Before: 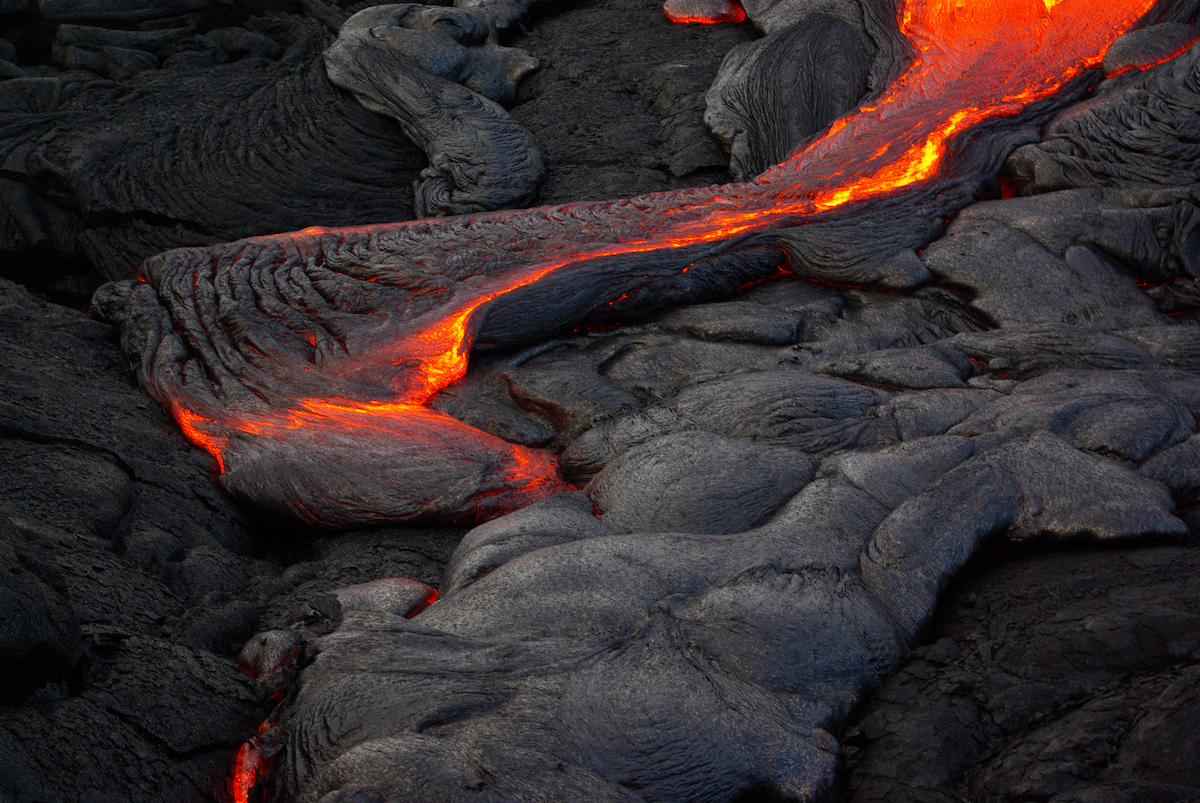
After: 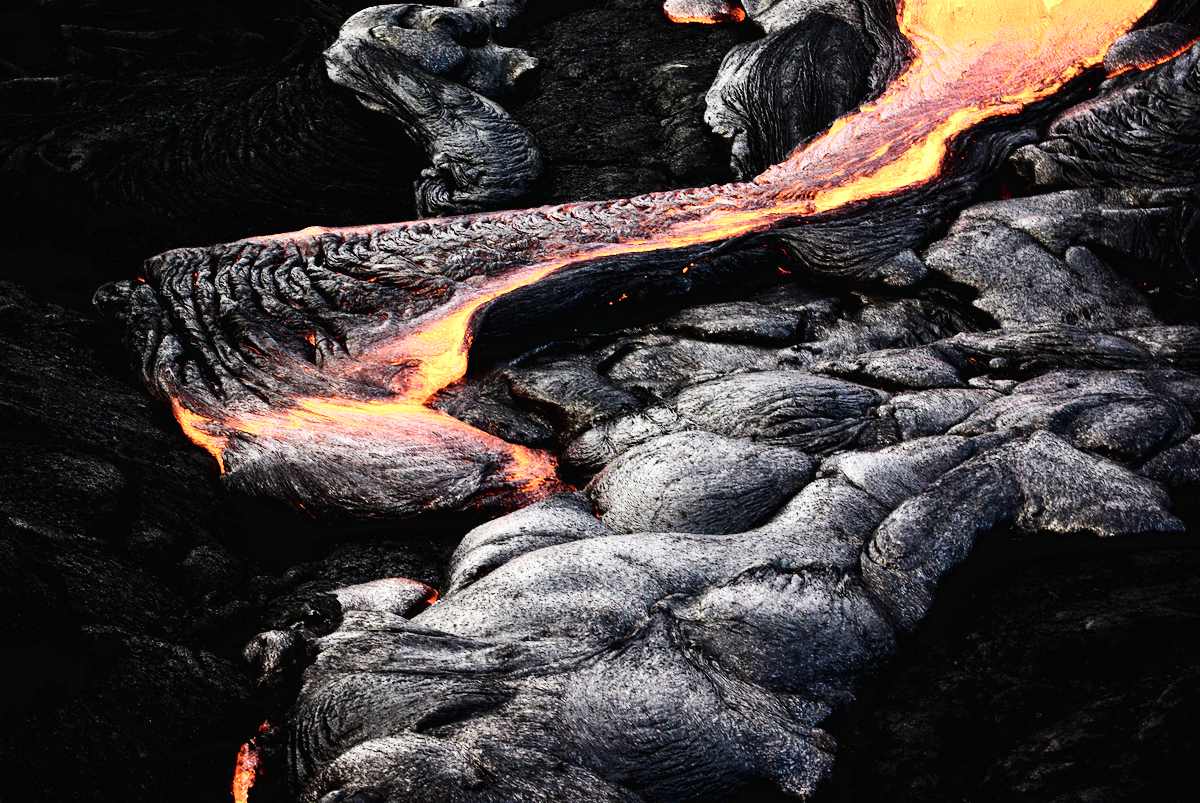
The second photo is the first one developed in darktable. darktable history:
base curve: curves: ch0 [(0, 0.003) (0.001, 0.002) (0.006, 0.004) (0.02, 0.022) (0.048, 0.086) (0.094, 0.234) (0.162, 0.431) (0.258, 0.629) (0.385, 0.8) (0.548, 0.918) (0.751, 0.988) (1, 1)], preserve colors none
rgb curve: curves: ch0 [(0, 0) (0.21, 0.15) (0.24, 0.21) (0.5, 0.75) (0.75, 0.96) (0.89, 0.99) (1, 1)]; ch1 [(0, 0.02) (0.21, 0.13) (0.25, 0.2) (0.5, 0.67) (0.75, 0.9) (0.89, 0.97) (1, 1)]; ch2 [(0, 0.02) (0.21, 0.13) (0.25, 0.2) (0.5, 0.67) (0.75, 0.9) (0.89, 0.97) (1, 1)], compensate middle gray true
contrast brightness saturation: contrast 0.1, saturation -0.3
